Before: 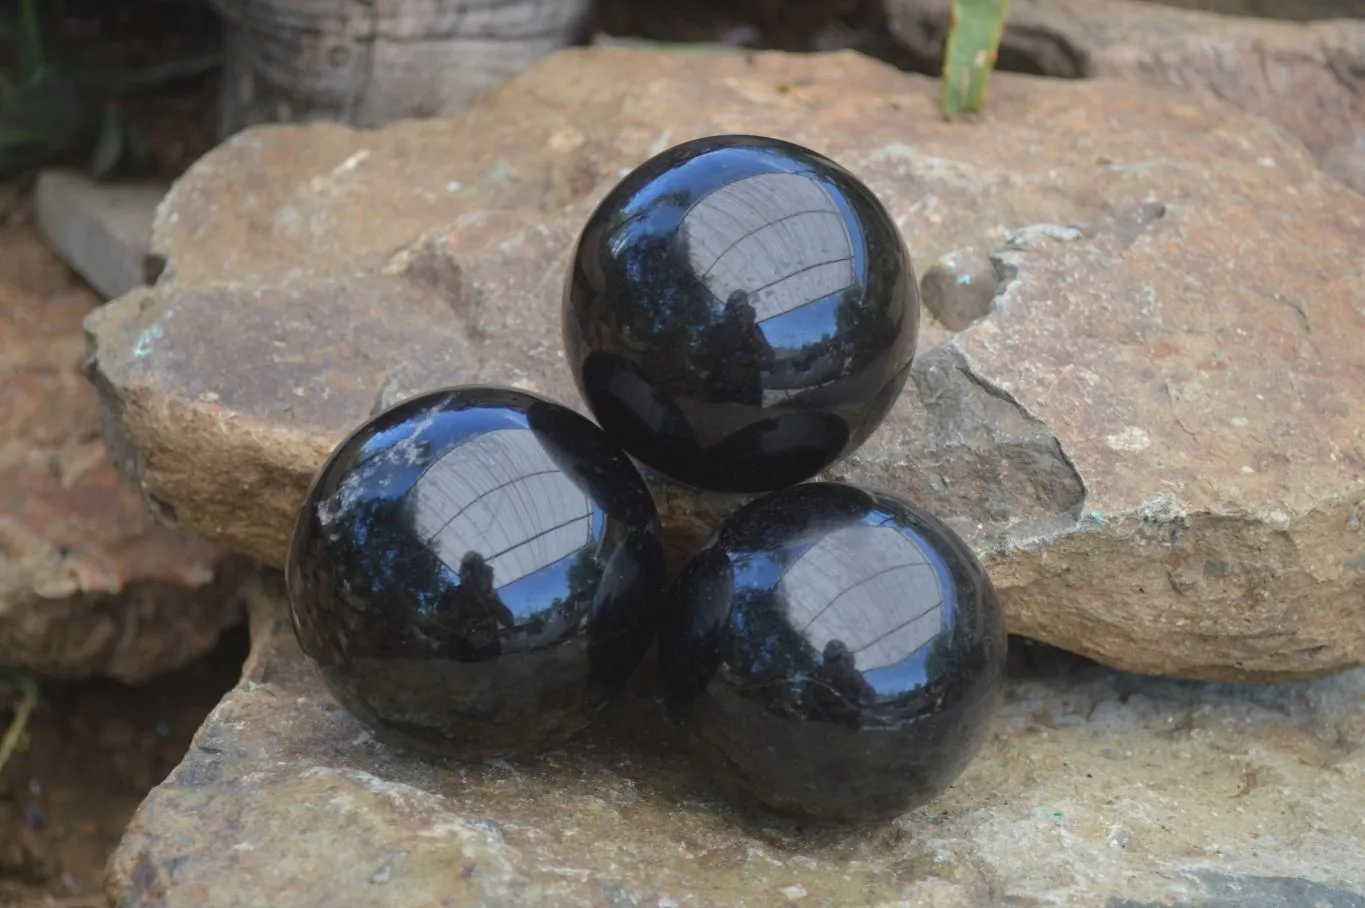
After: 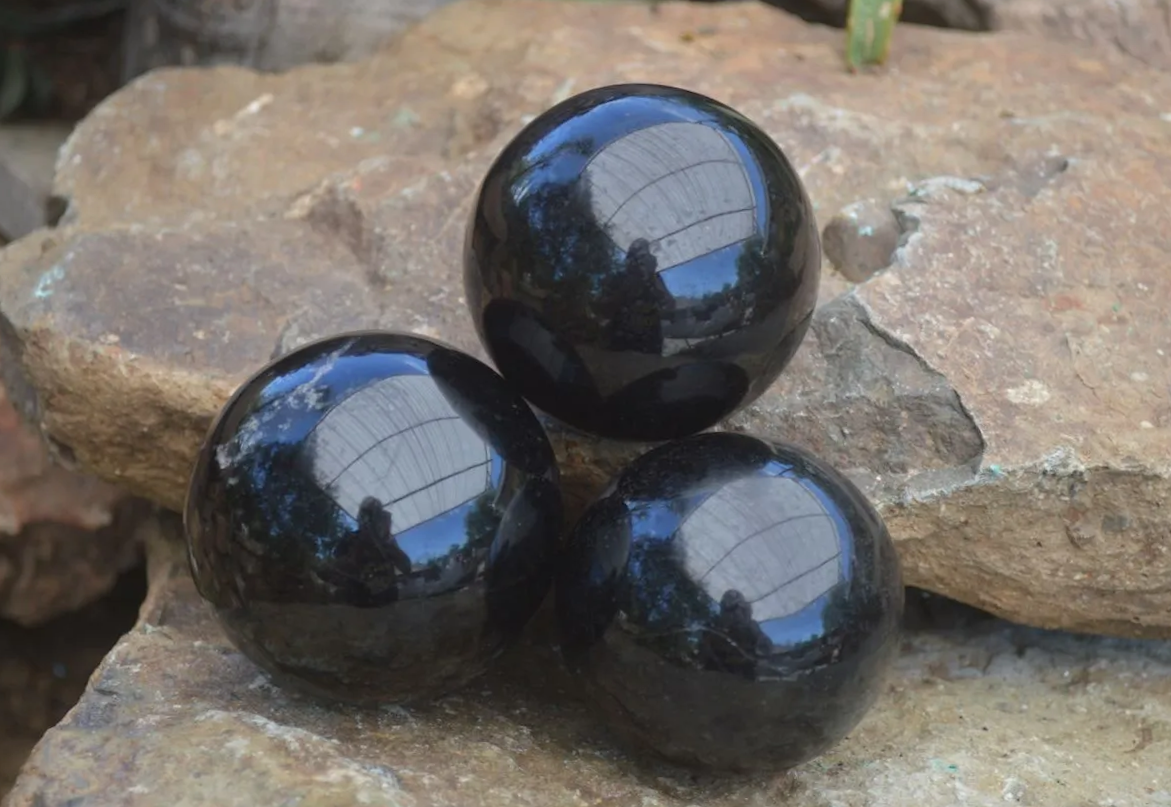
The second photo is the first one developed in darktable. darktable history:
crop and rotate: angle -3.27°, left 5.211%, top 5.211%, right 4.607%, bottom 4.607%
rotate and perspective: rotation -2.56°, automatic cropping off
